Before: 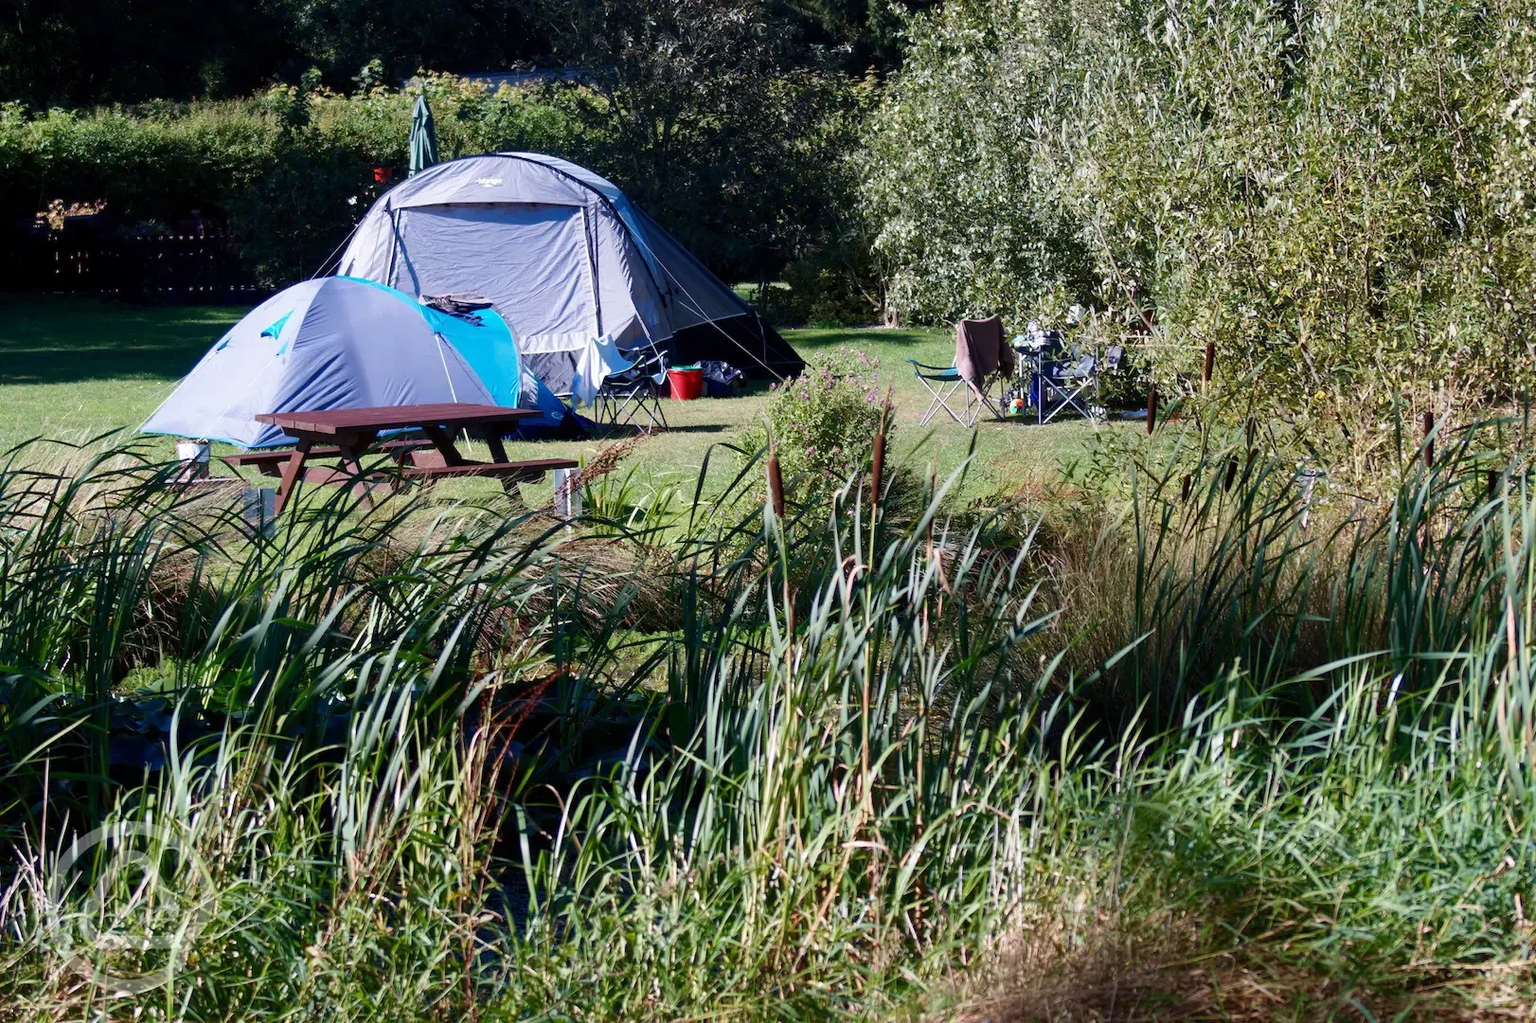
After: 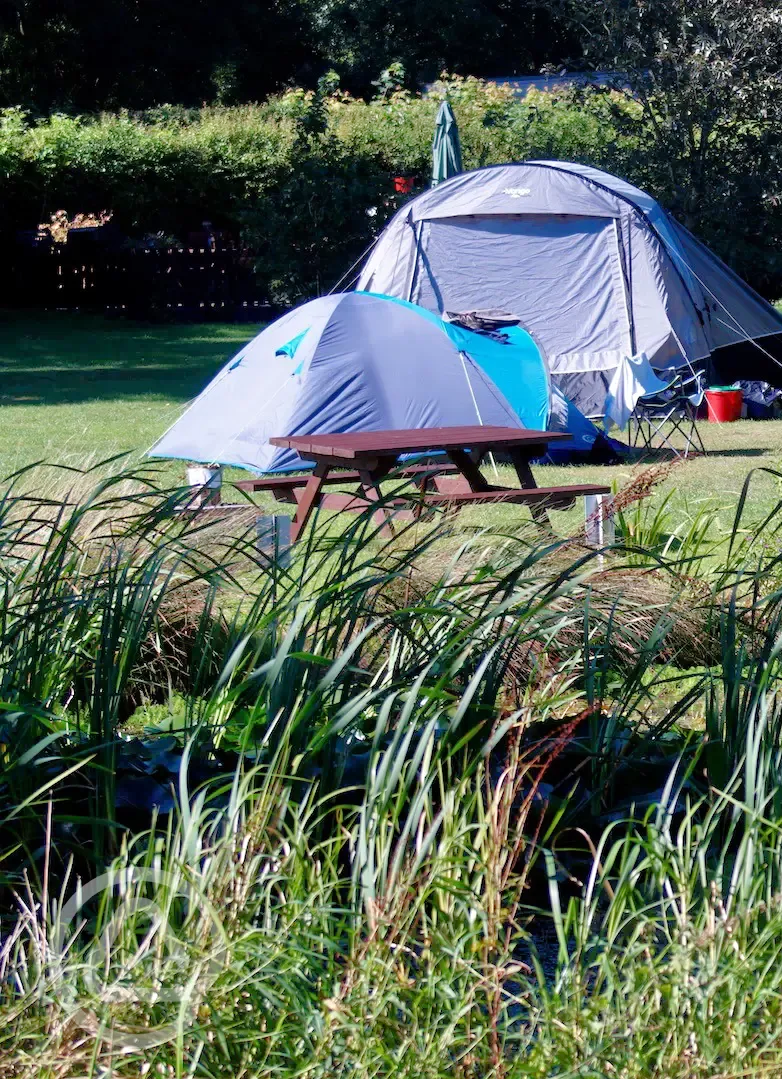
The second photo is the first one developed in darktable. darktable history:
shadows and highlights: shadows 3.01, highlights -18.08, soften with gaussian
crop and rotate: left 0.018%, top 0%, right 51.757%
tone equalizer: -7 EV 0.159 EV, -6 EV 0.591 EV, -5 EV 1.15 EV, -4 EV 1.32 EV, -3 EV 1.14 EV, -2 EV 0.6 EV, -1 EV 0.161 EV
